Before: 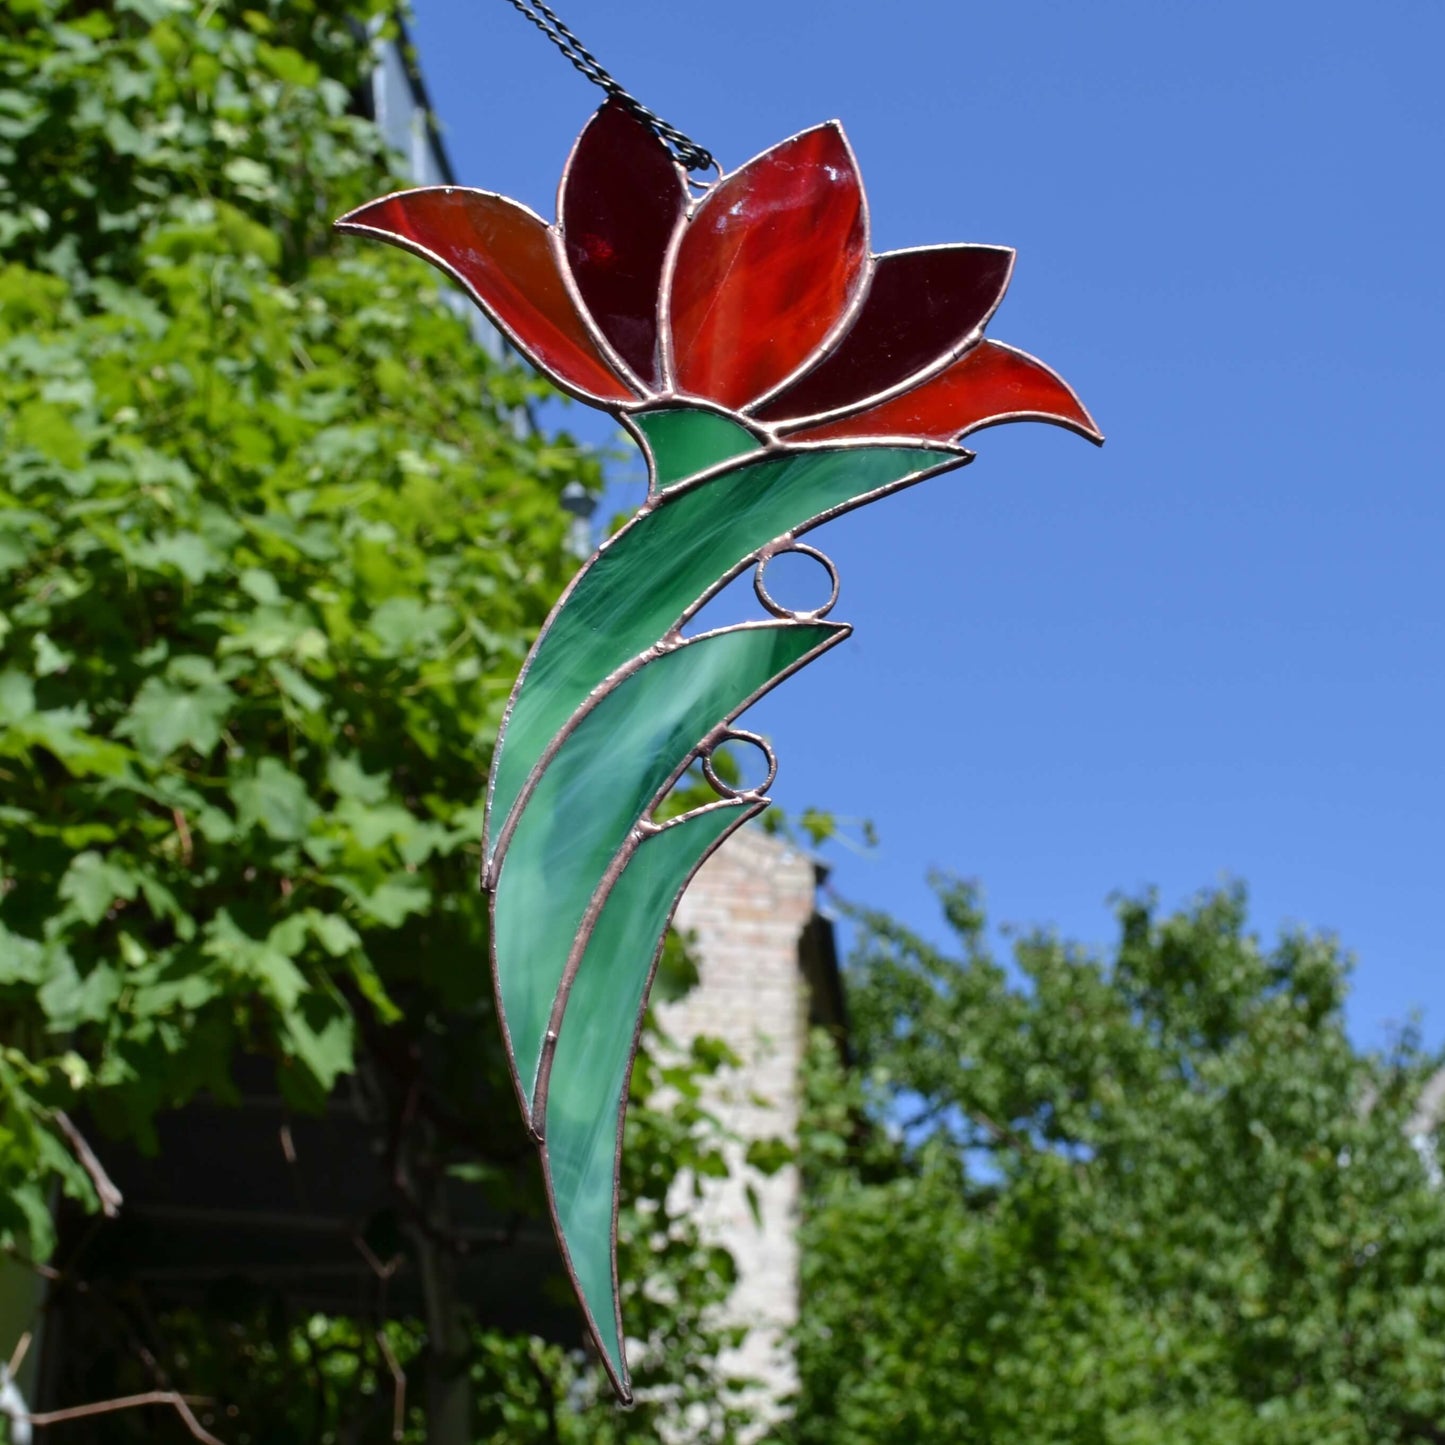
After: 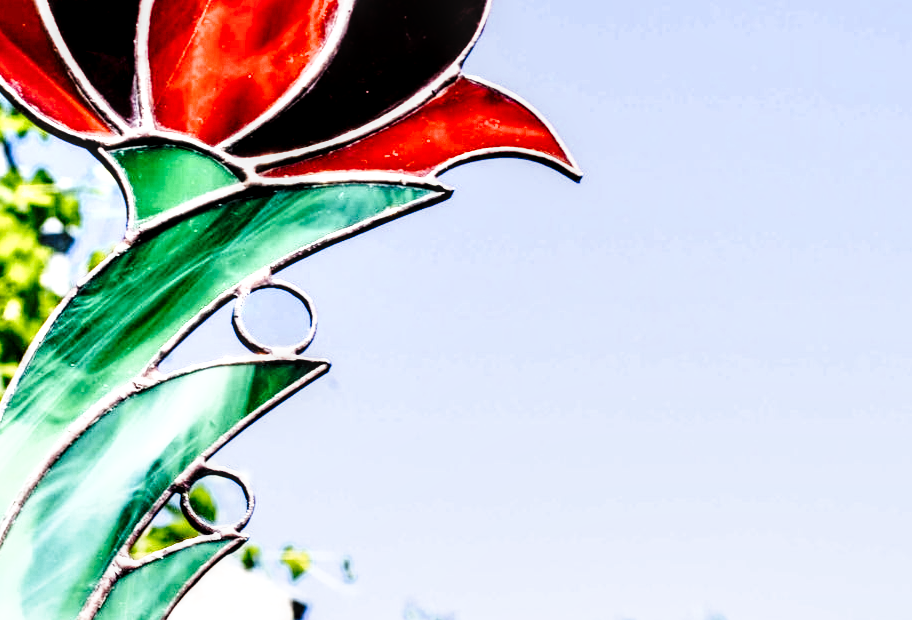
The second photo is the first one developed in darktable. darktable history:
crop: left 36.183%, top 18.283%, right 0.663%, bottom 38.779%
local contrast: highlights 77%, shadows 56%, detail 175%, midtone range 0.427
color balance rgb: highlights gain › chroma 1.731%, highlights gain › hue 55.51°, perceptual saturation grading › global saturation 19.991%
tone curve: curves: ch0 [(0.003, 0.023) (0.071, 0.052) (0.249, 0.201) (0.466, 0.557) (0.625, 0.761) (0.783, 0.9) (0.994, 0.968)]; ch1 [(0, 0) (0.262, 0.227) (0.417, 0.386) (0.469, 0.467) (0.502, 0.498) (0.531, 0.521) (0.576, 0.586) (0.612, 0.634) (0.634, 0.68) (0.686, 0.728) (0.994, 0.987)]; ch2 [(0, 0) (0.262, 0.188) (0.385, 0.353) (0.427, 0.424) (0.495, 0.493) (0.518, 0.544) (0.55, 0.579) (0.595, 0.621) (0.644, 0.748) (1, 1)], preserve colors none
color zones: curves: ch0 [(0.068, 0.464) (0.25, 0.5) (0.48, 0.508) (0.75, 0.536) (0.886, 0.476) (0.967, 0.456)]; ch1 [(0.066, 0.456) (0.25, 0.5) (0.616, 0.508) (0.746, 0.56) (0.934, 0.444)]
filmic rgb: black relative exposure -8.29 EV, white relative exposure 2.23 EV, hardness 7.08, latitude 85.14%, contrast 1.702, highlights saturation mix -3.5%, shadows ↔ highlights balance -2.79%
exposure: black level correction 0, exposure 0.697 EV, compensate exposure bias true, compensate highlight preservation false
